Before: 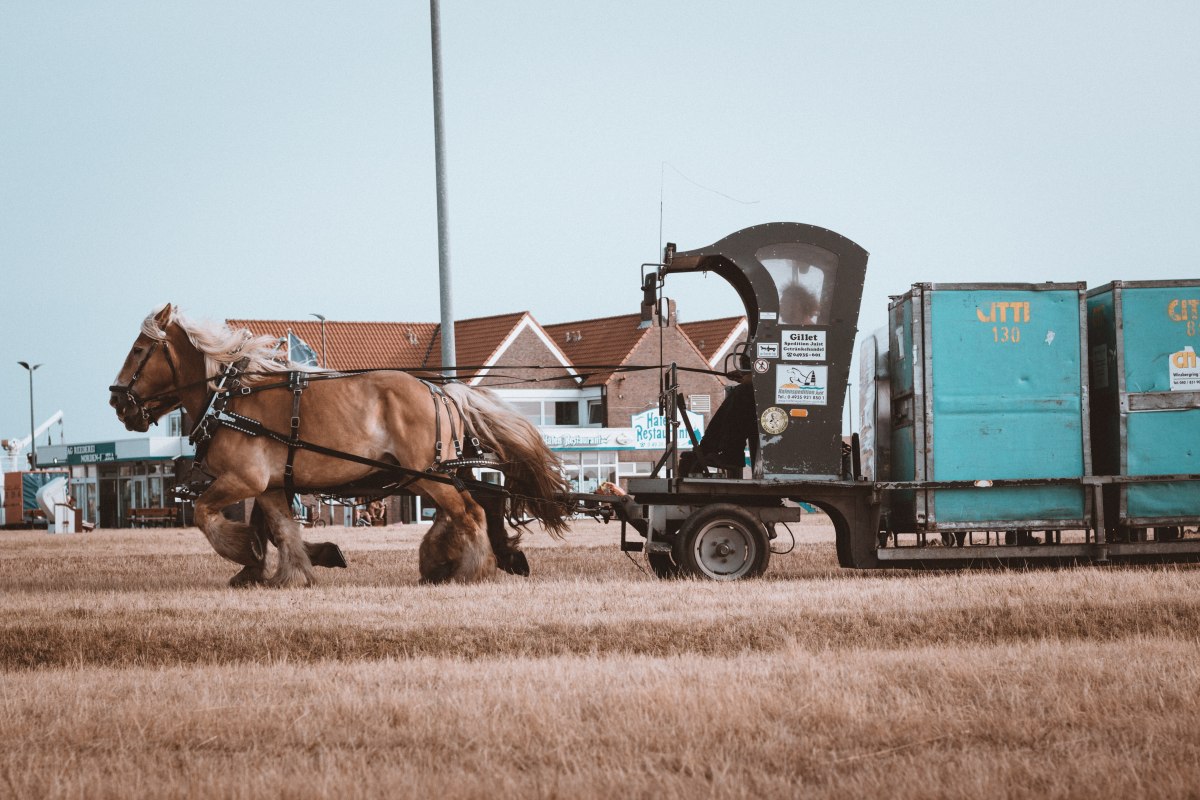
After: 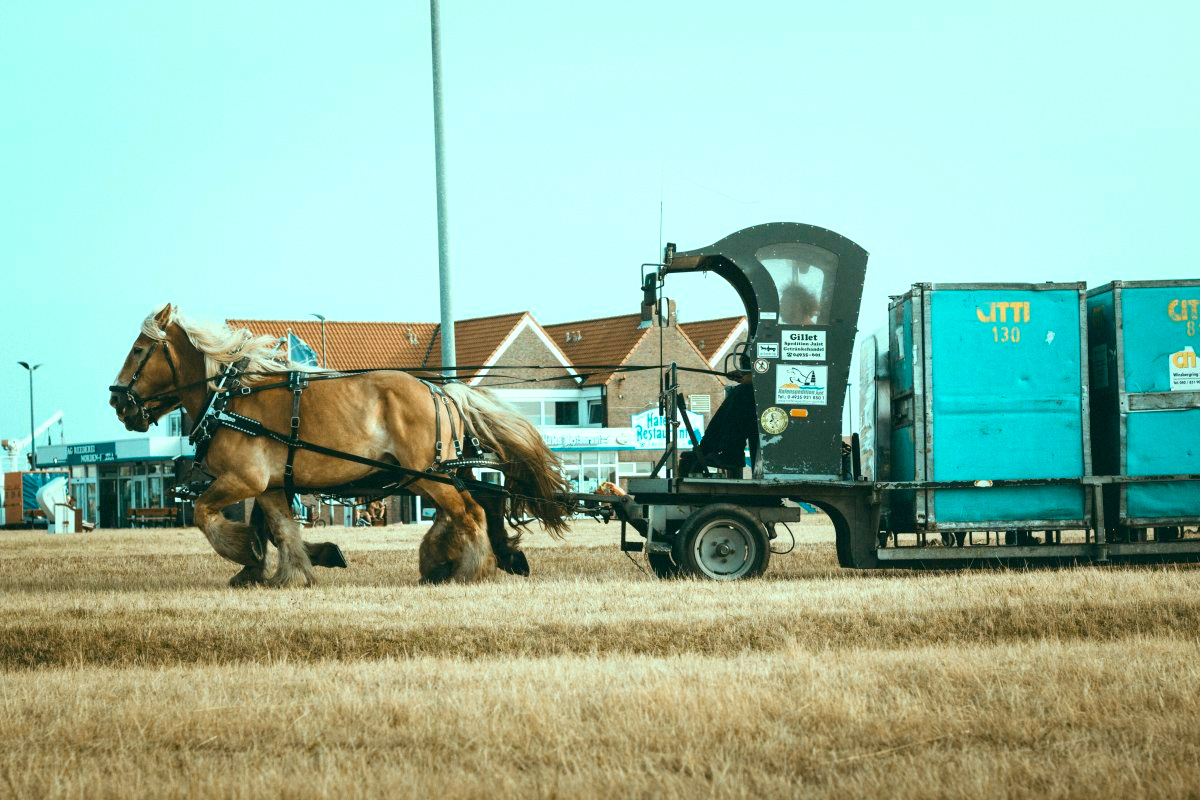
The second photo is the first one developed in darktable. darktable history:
exposure: black level correction 0.003, exposure 0.389 EV, compensate highlight preservation false
contrast brightness saturation: saturation 0.497
color correction: highlights a* -19.98, highlights b* 9.8, shadows a* -20.34, shadows b* -10.84
local contrast: highlights 107%, shadows 103%, detail 119%, midtone range 0.2
shadows and highlights: radius 93.6, shadows -14.68, white point adjustment 0.2, highlights 30.79, compress 48.59%, soften with gaussian
